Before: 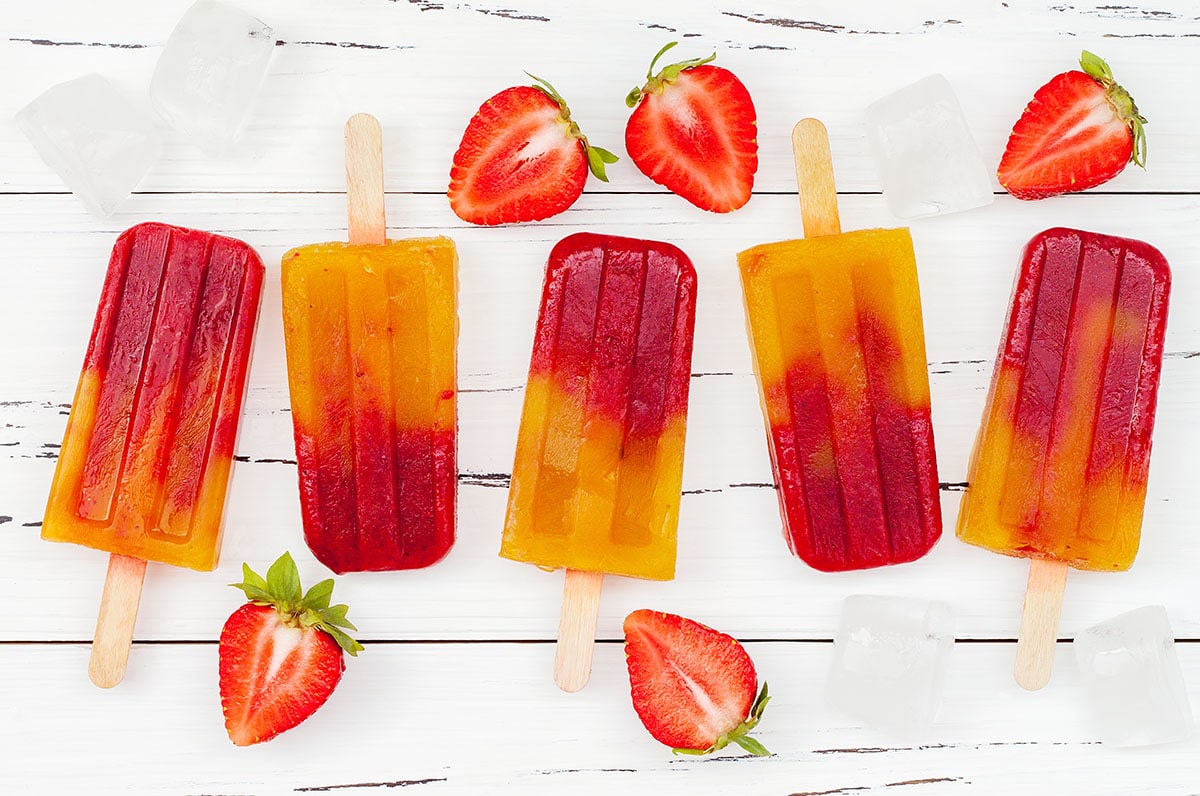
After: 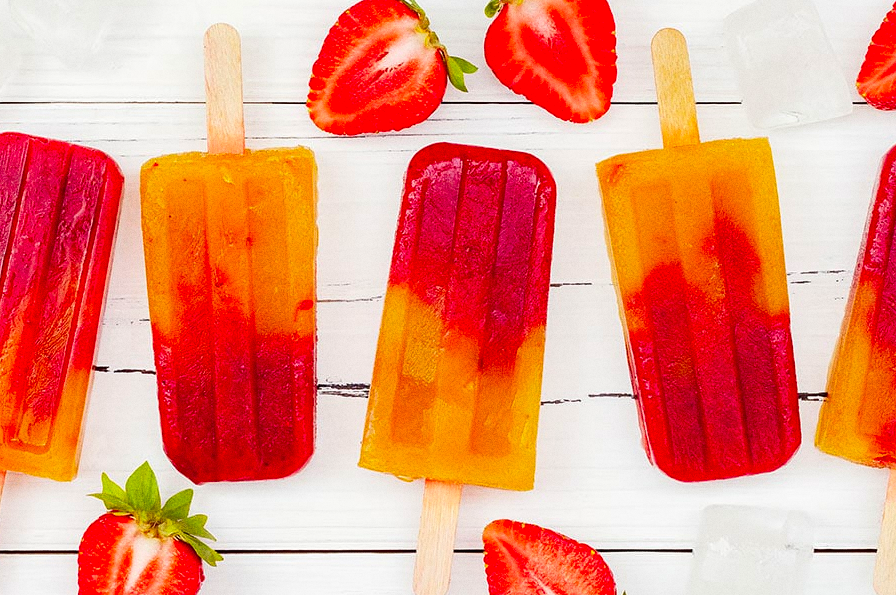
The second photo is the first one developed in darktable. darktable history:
crop and rotate: left 11.831%, top 11.346%, right 13.429%, bottom 13.899%
grain: coarseness 0.09 ISO
contrast brightness saturation: brightness -0.02, saturation 0.35
